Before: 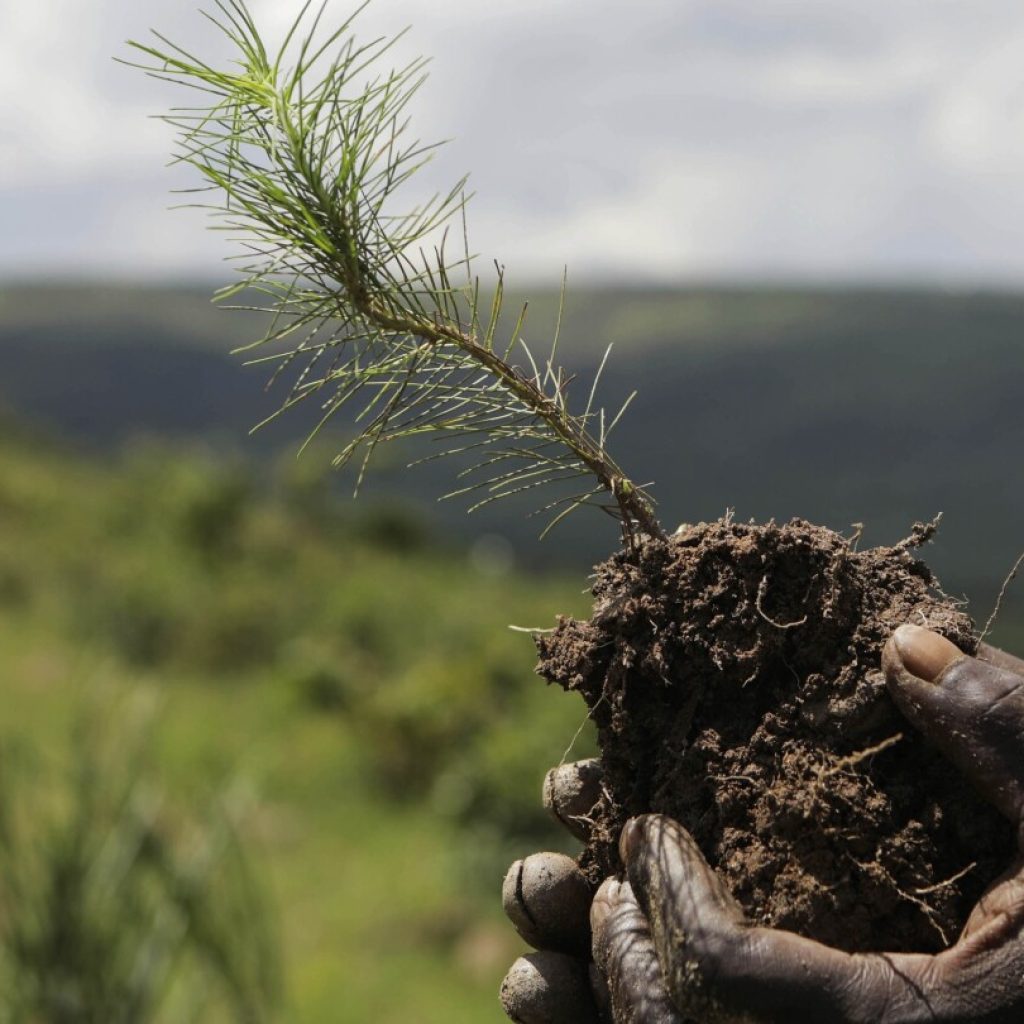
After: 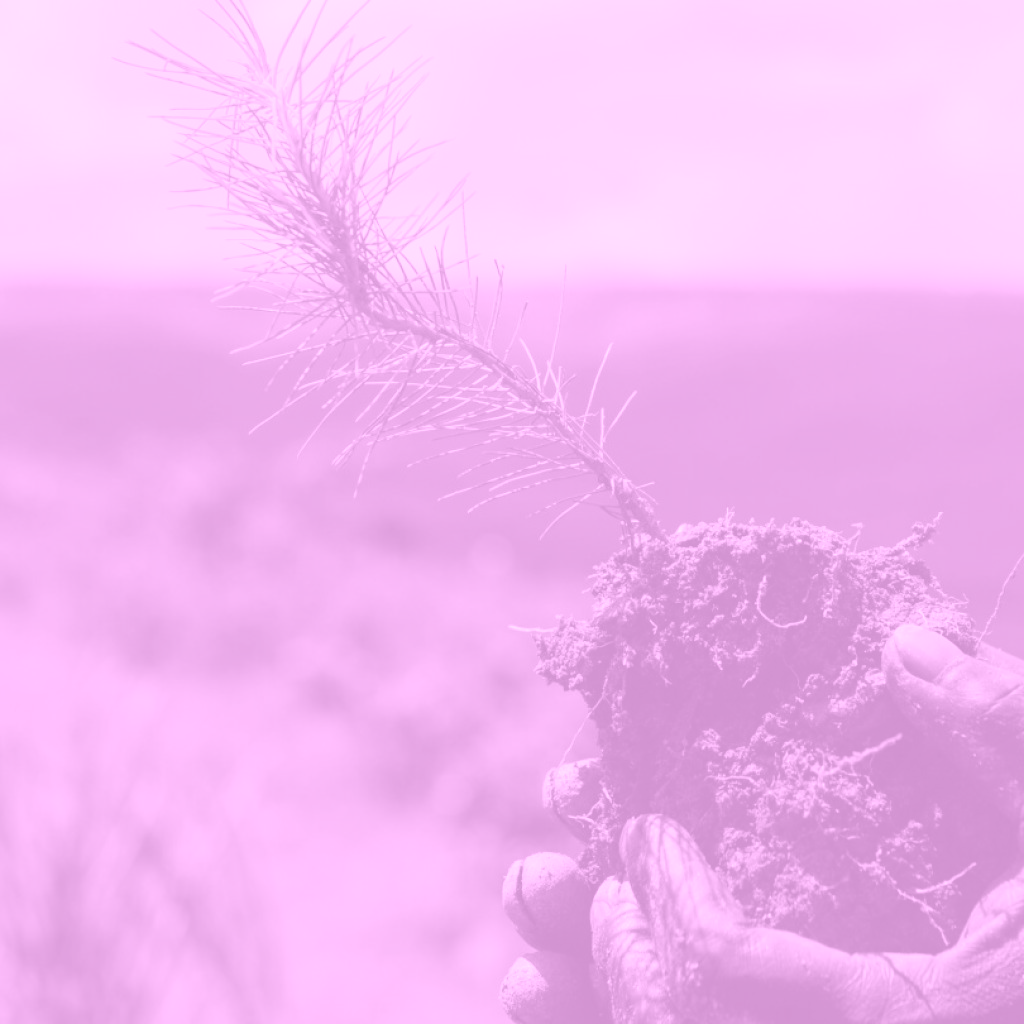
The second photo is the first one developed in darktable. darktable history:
colorize: hue 331.2°, saturation 75%, source mix 30.28%, lightness 70.52%, version 1
color correction: highlights a* -14.62, highlights b* -16.22, shadows a* 10.12, shadows b* 29.4
